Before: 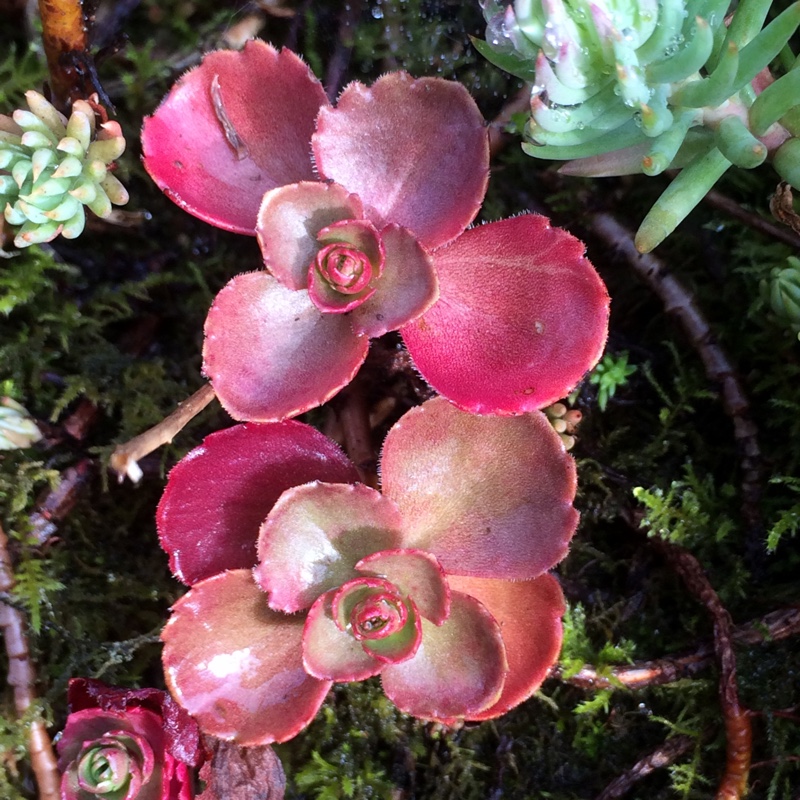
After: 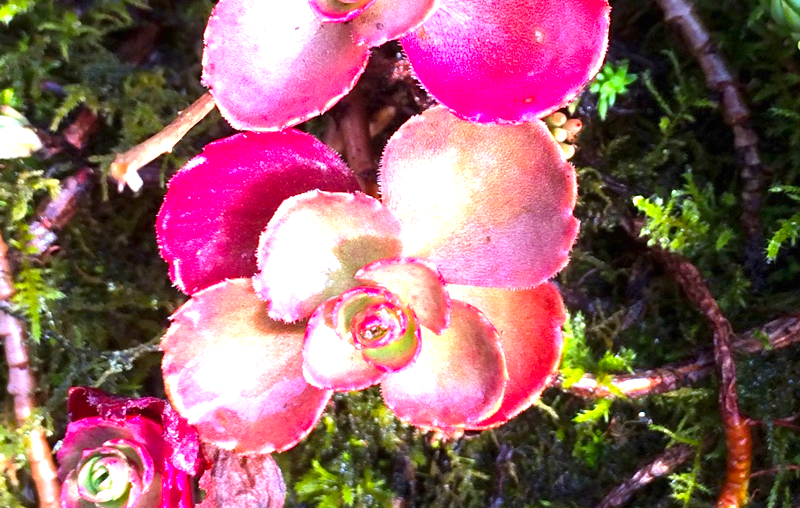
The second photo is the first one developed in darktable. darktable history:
exposure: black level correction 0, exposure 1.6 EV, compensate exposure bias true, compensate highlight preservation false
color balance rgb: perceptual saturation grading › global saturation 25%, global vibrance 20%
crop and rotate: top 36.435%
tone equalizer: on, module defaults
